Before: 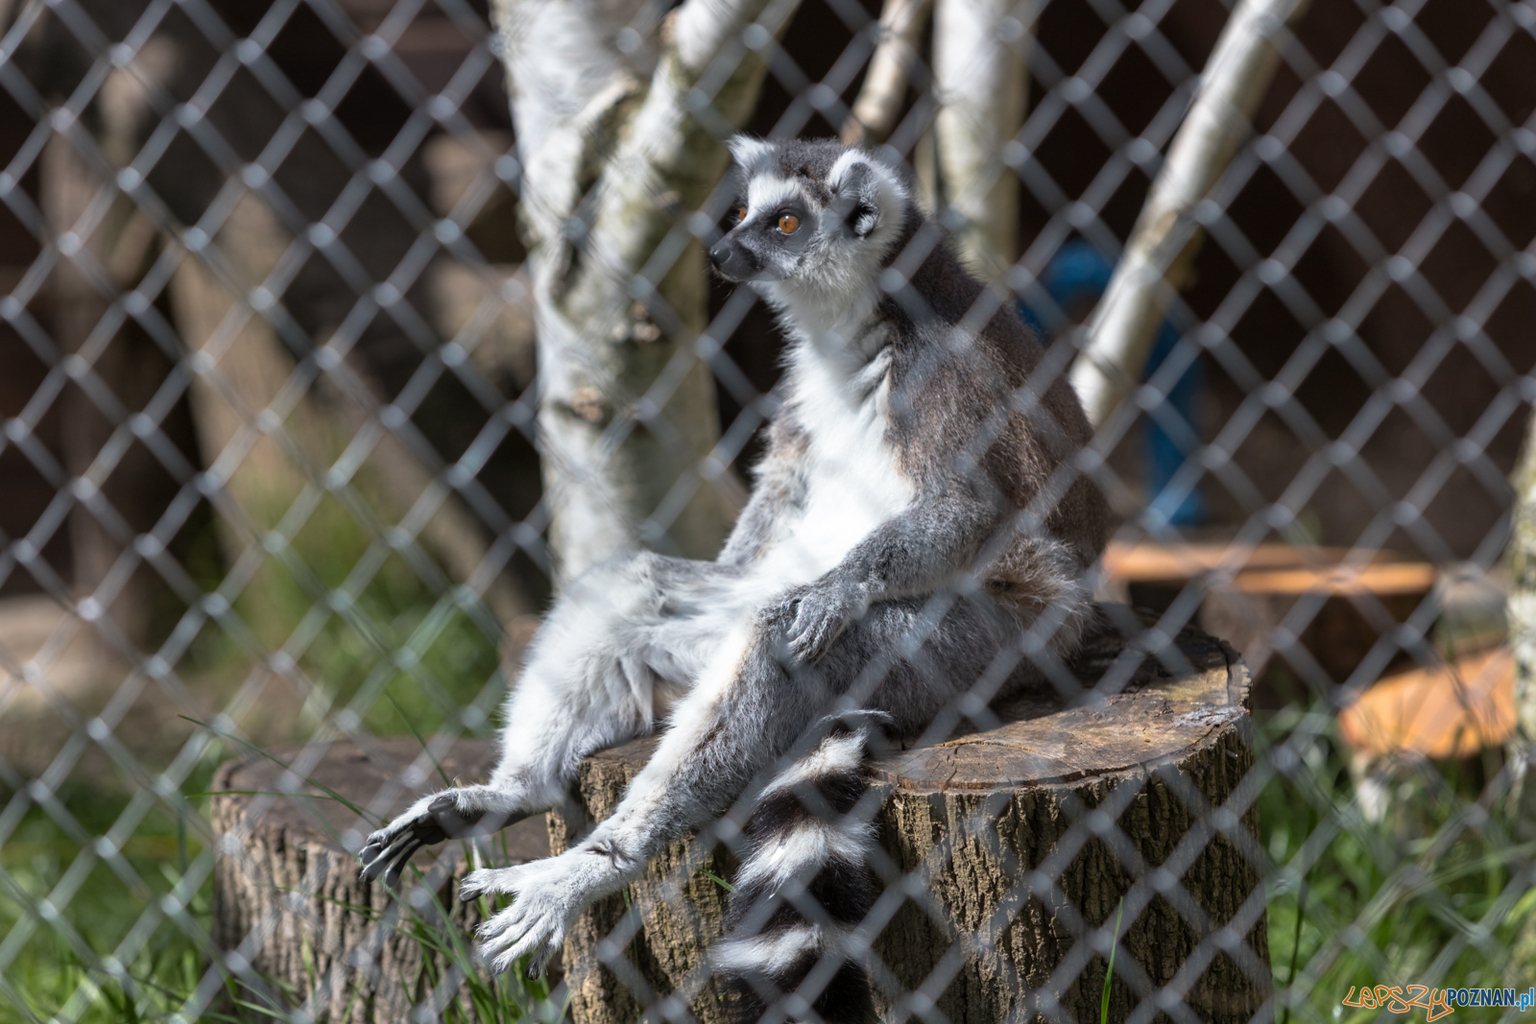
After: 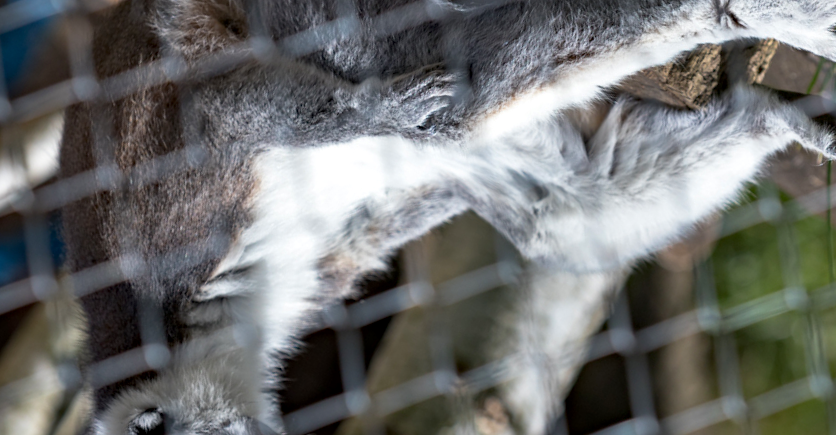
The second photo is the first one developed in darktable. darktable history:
local contrast: mode bilateral grid, contrast 19, coarseness 50, detail 119%, midtone range 0.2
crop and rotate: angle 147.33°, left 9.149%, top 15.575%, right 4.524%, bottom 16.979%
haze removal: compatibility mode true, adaptive false
